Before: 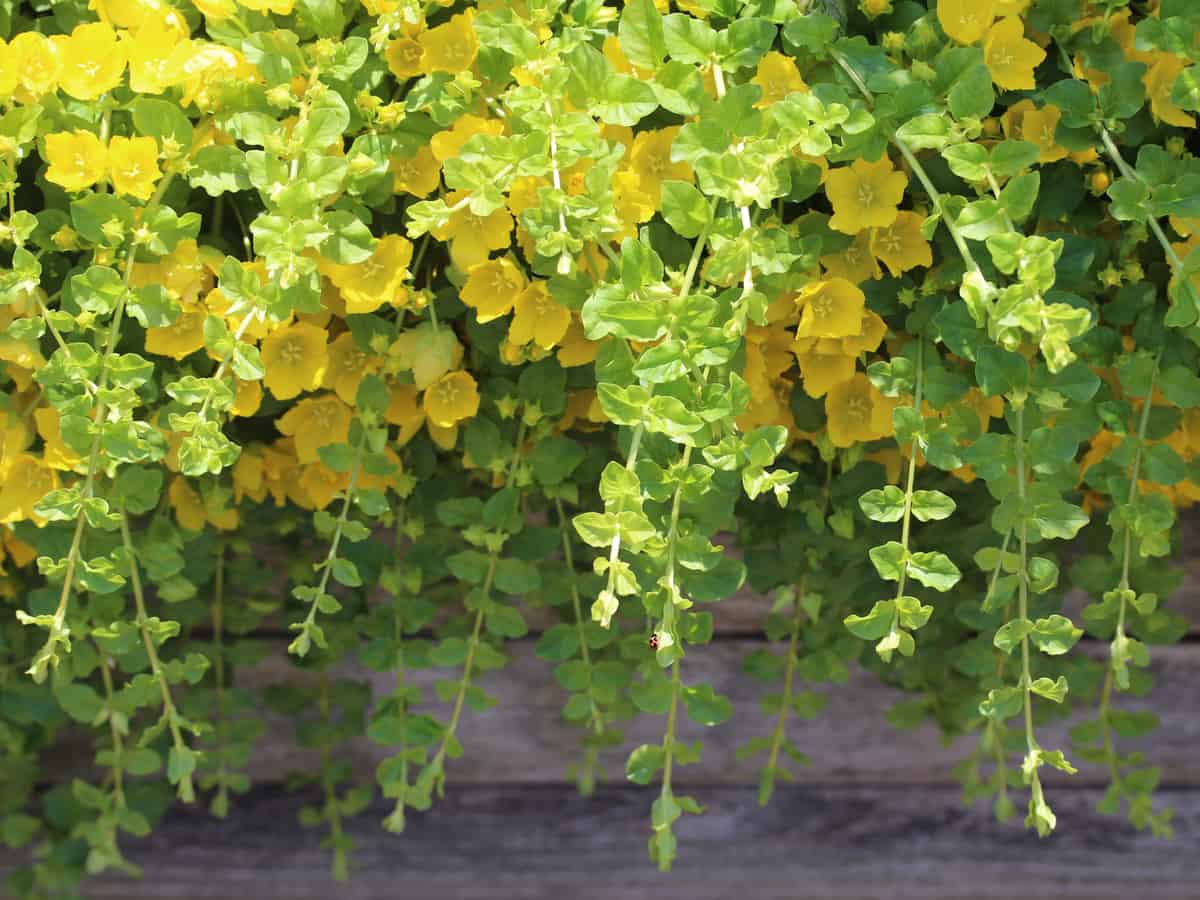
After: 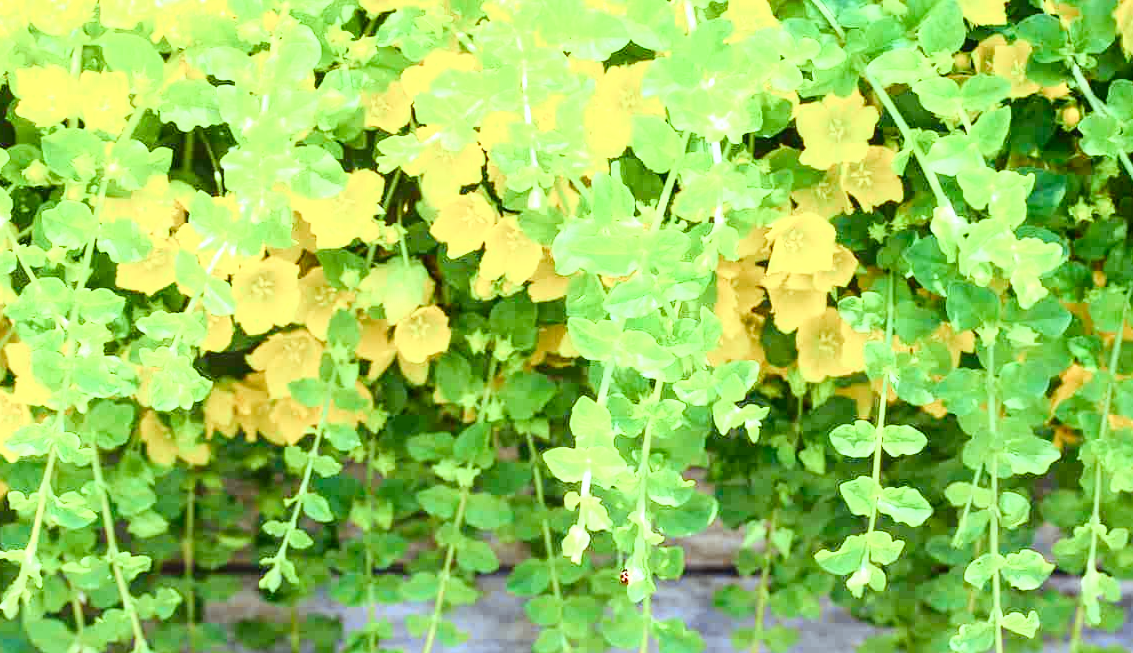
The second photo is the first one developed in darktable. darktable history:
crop: left 2.475%, top 7.249%, right 3.056%, bottom 20.186%
local contrast: on, module defaults
exposure: exposure 0.661 EV, compensate highlight preservation false
color balance rgb: perceptual saturation grading › global saturation -0.117%, perceptual saturation grading › highlights -33.506%, perceptual saturation grading › mid-tones 15.058%, perceptual saturation grading › shadows 48.42%
tone curve: curves: ch0 [(0, 0.023) (0.087, 0.065) (0.184, 0.168) (0.45, 0.54) (0.57, 0.683) (0.722, 0.825) (0.877, 0.948) (1, 1)]; ch1 [(0, 0) (0.388, 0.369) (0.45, 0.43) (0.505, 0.509) (0.534, 0.528) (0.657, 0.655) (1, 1)]; ch2 [(0, 0) (0.314, 0.223) (0.427, 0.405) (0.5, 0.5) (0.55, 0.566) (0.625, 0.657) (1, 1)], color space Lab, independent channels, preserve colors none
contrast brightness saturation: contrast 0.199, brightness 0.164, saturation 0.219
color correction: highlights a* -10.33, highlights b* -10.23
